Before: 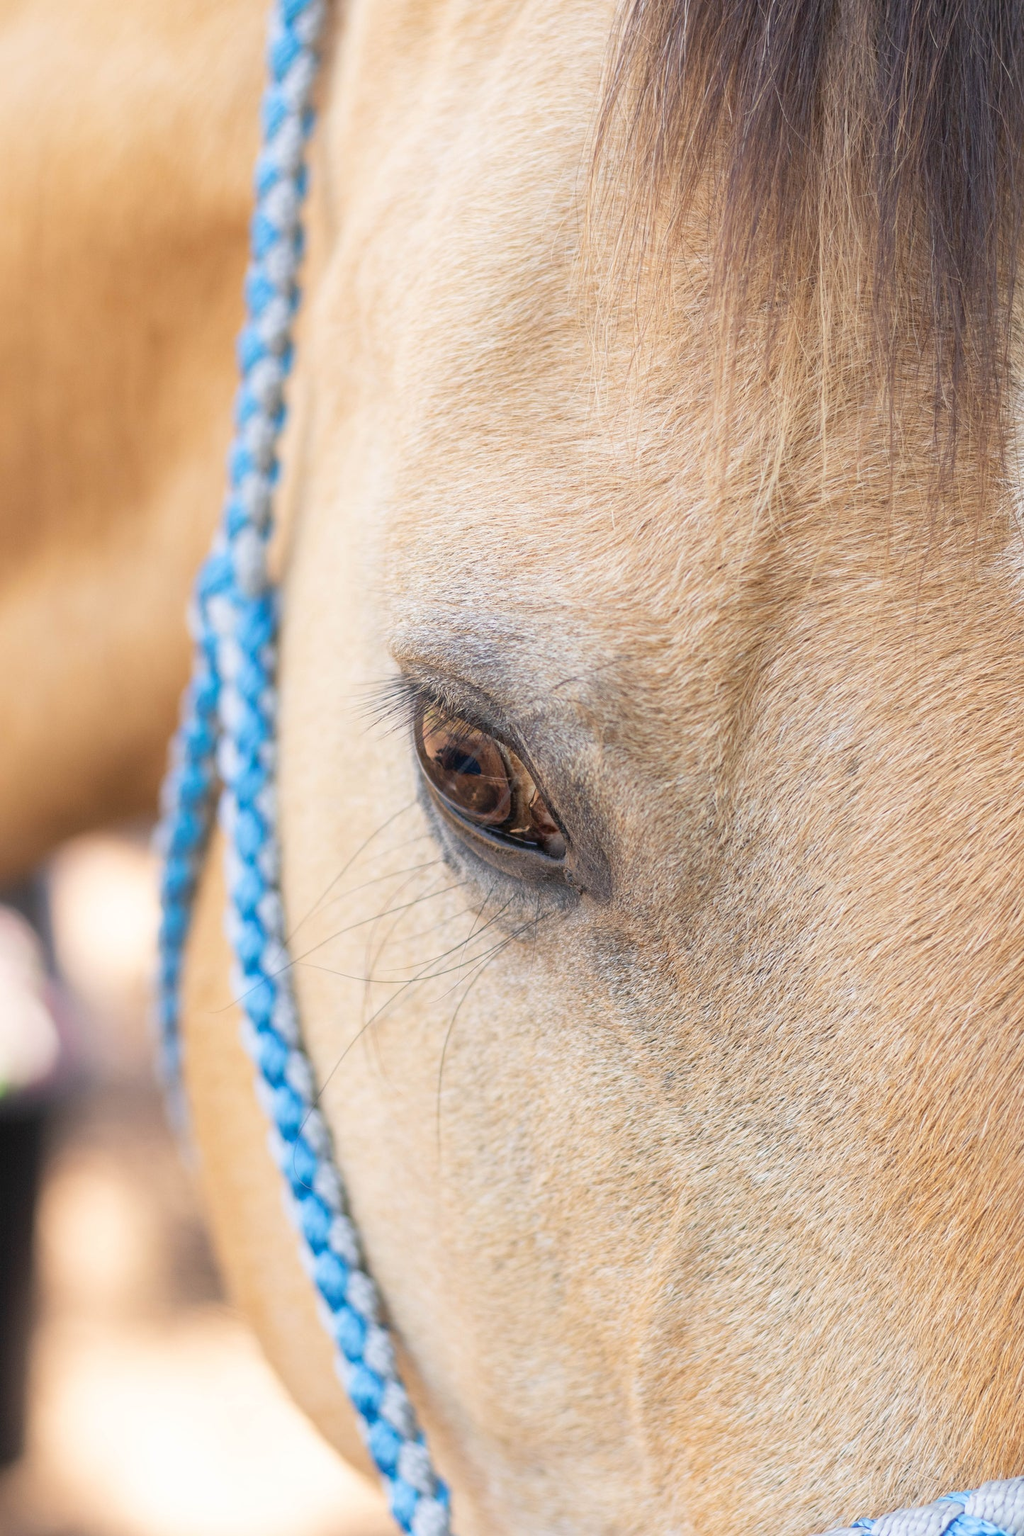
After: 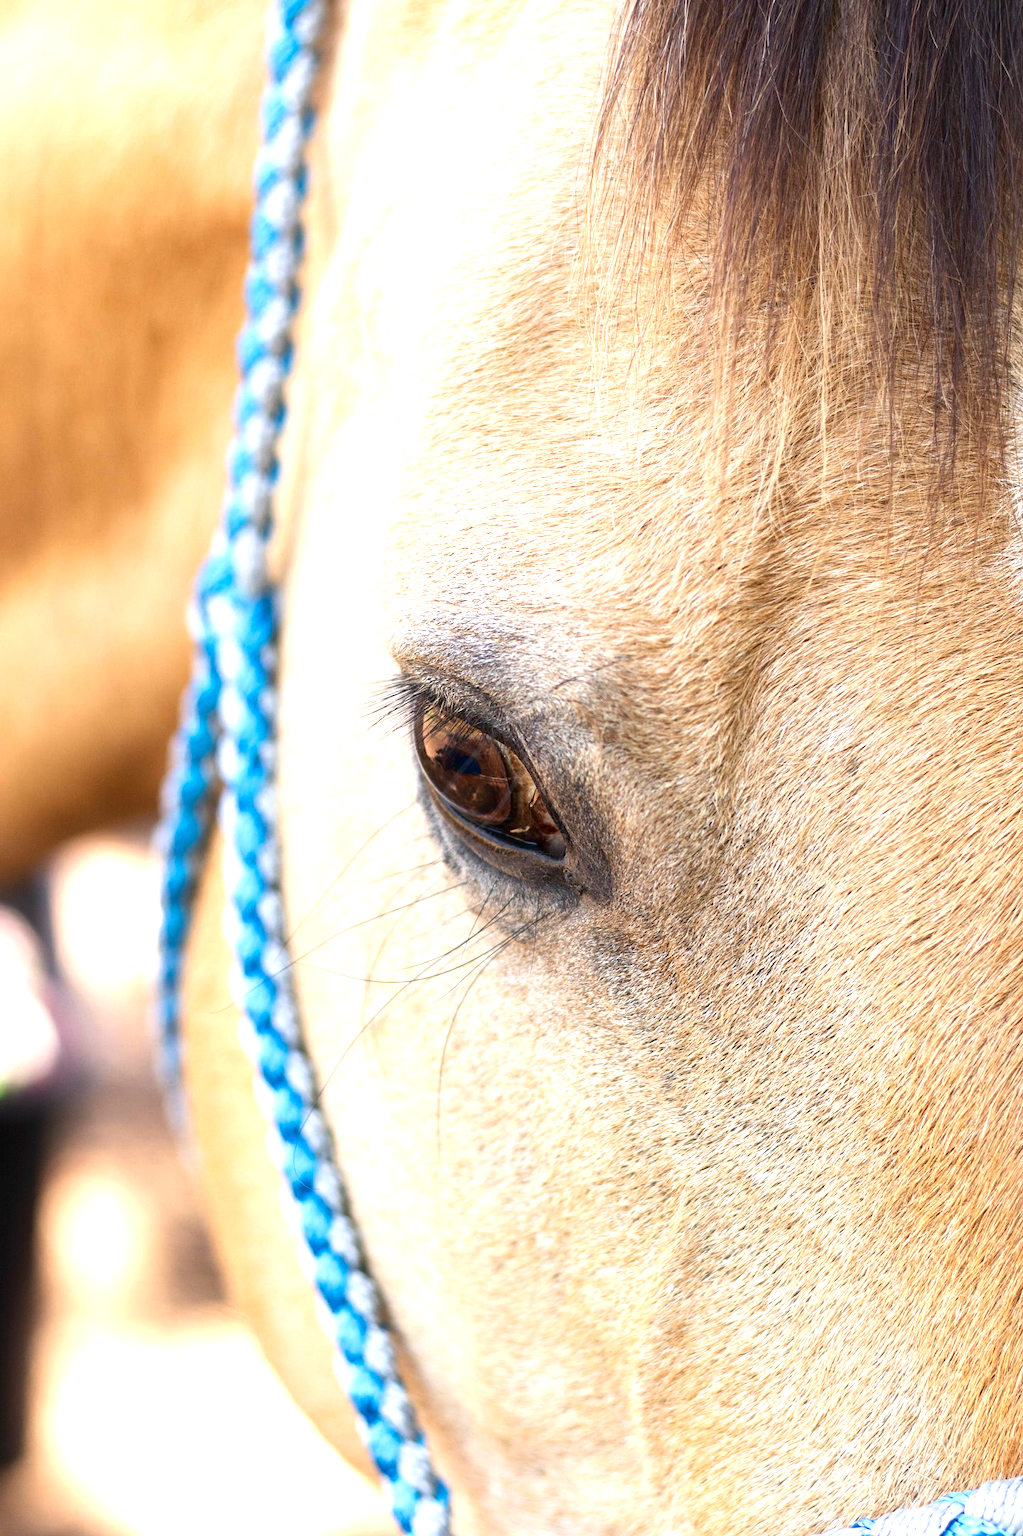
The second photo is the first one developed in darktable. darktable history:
contrast brightness saturation: contrast 0.1, brightness -0.26, saturation 0.14
exposure: black level correction 0, exposure 0.7 EV, compensate exposure bias true, compensate highlight preservation false
